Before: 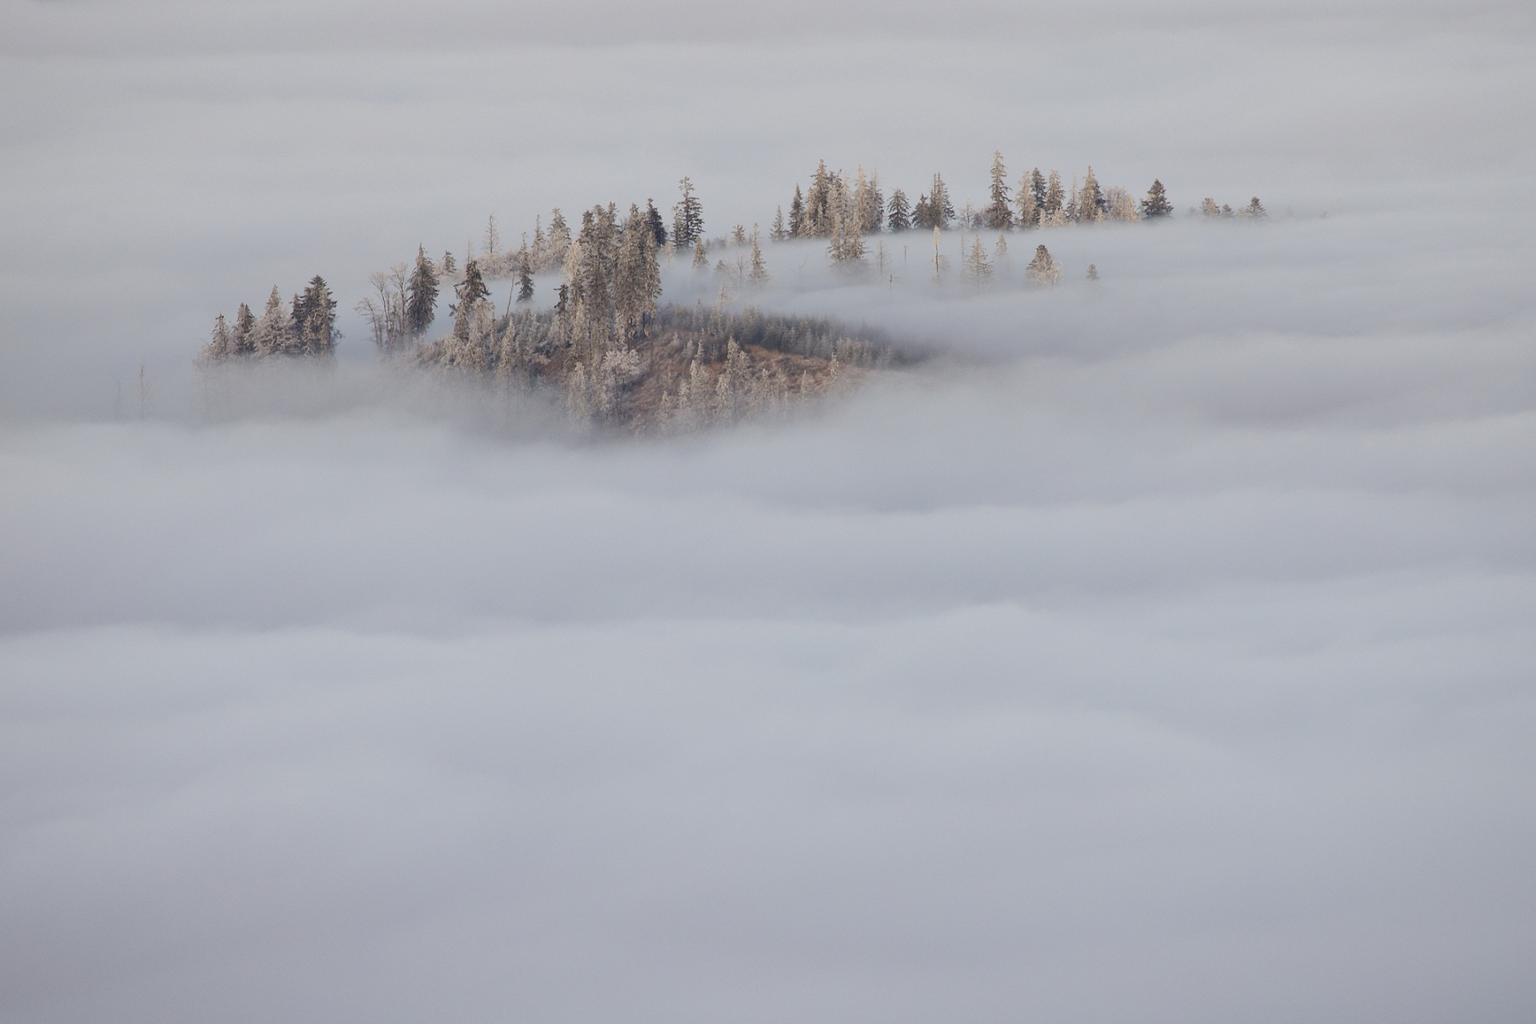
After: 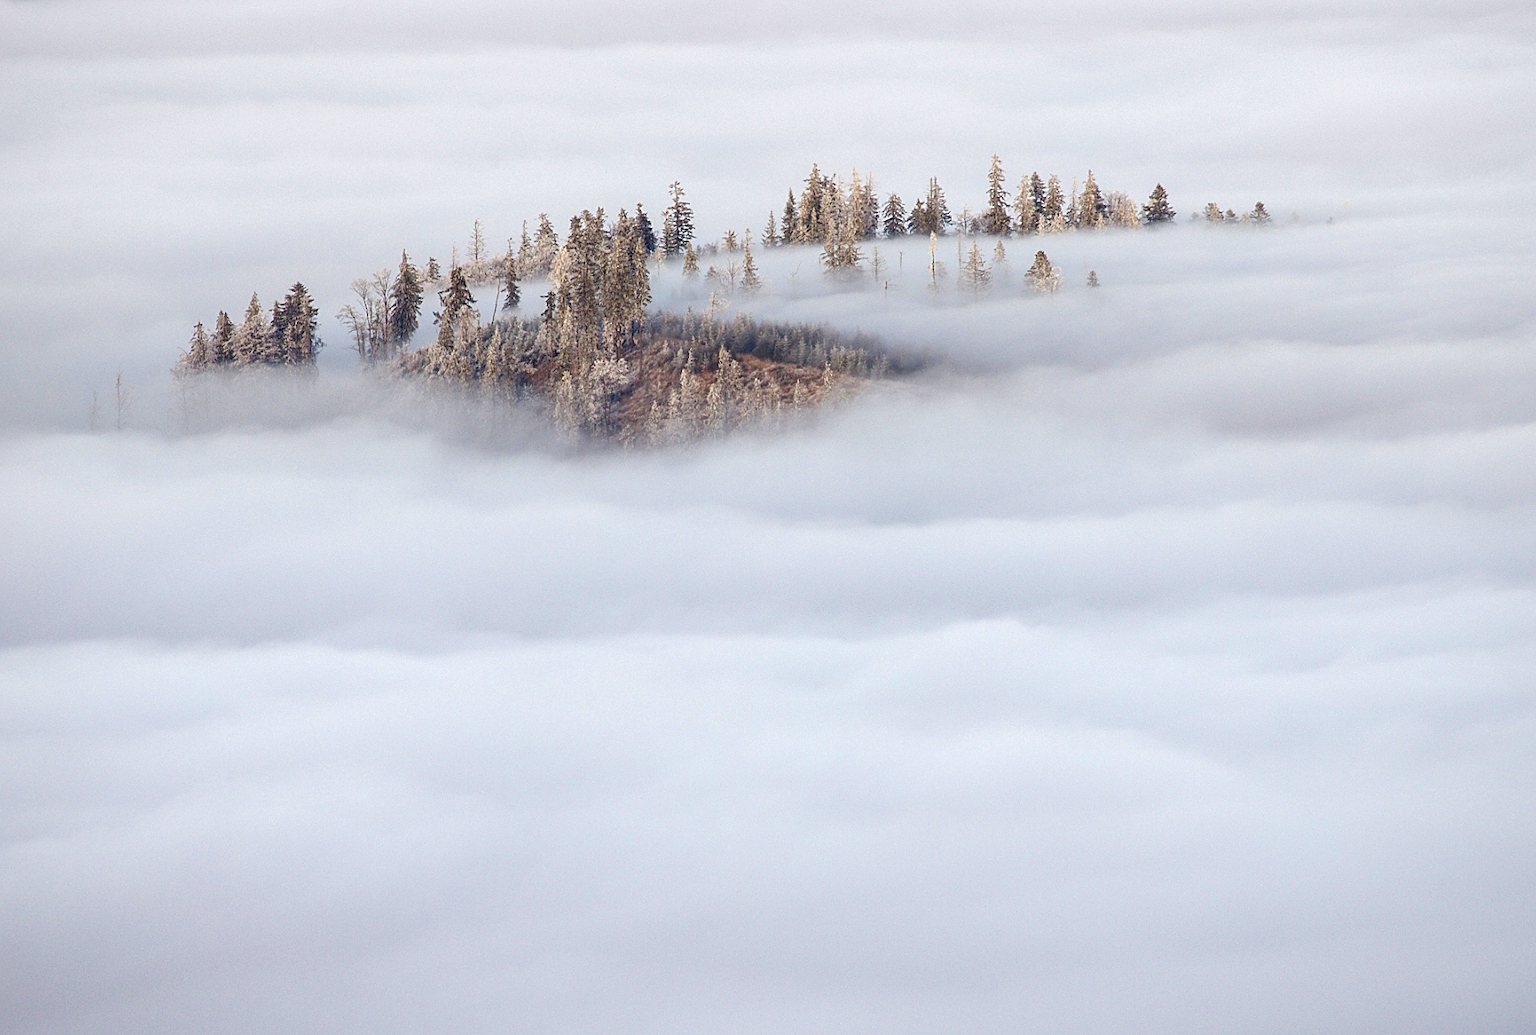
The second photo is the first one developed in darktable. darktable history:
local contrast: highlights 61%, detail 143%, midtone range 0.428
sharpen: on, module defaults
color balance rgb: linear chroma grading › shadows -2.2%, linear chroma grading › highlights -15%, linear chroma grading › global chroma -10%, linear chroma grading › mid-tones -10%, perceptual saturation grading › global saturation 45%, perceptual saturation grading › highlights -50%, perceptual saturation grading › shadows 30%, perceptual brilliance grading › global brilliance 18%, global vibrance 45%
crop and rotate: left 1.774%, right 0.633%, bottom 1.28%
